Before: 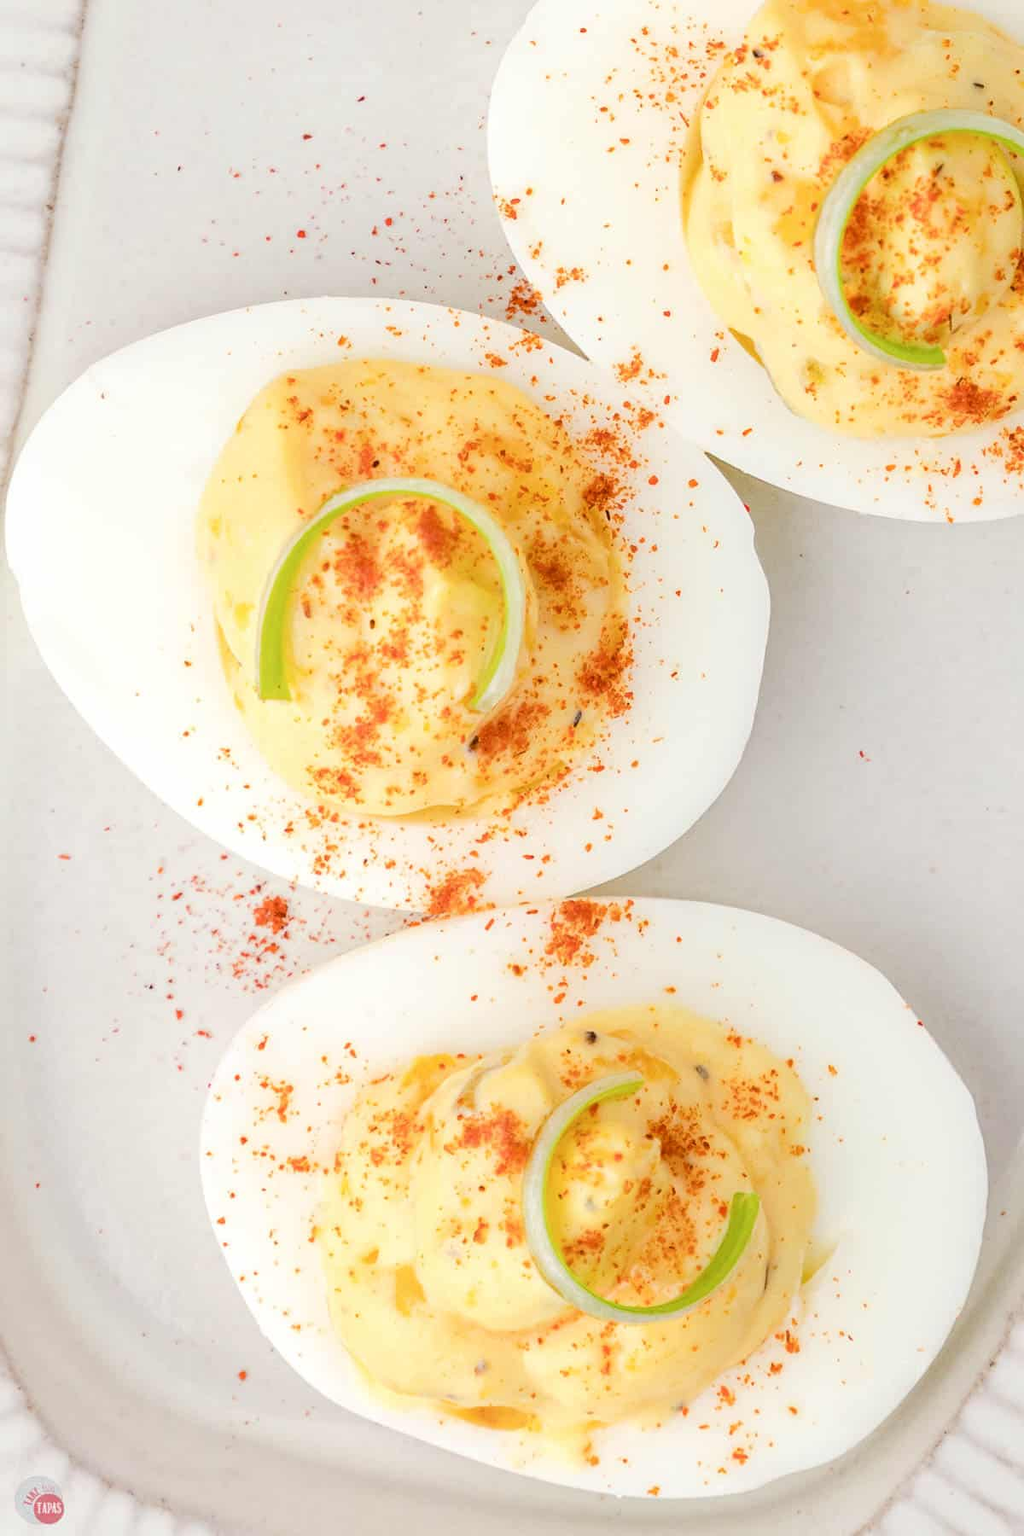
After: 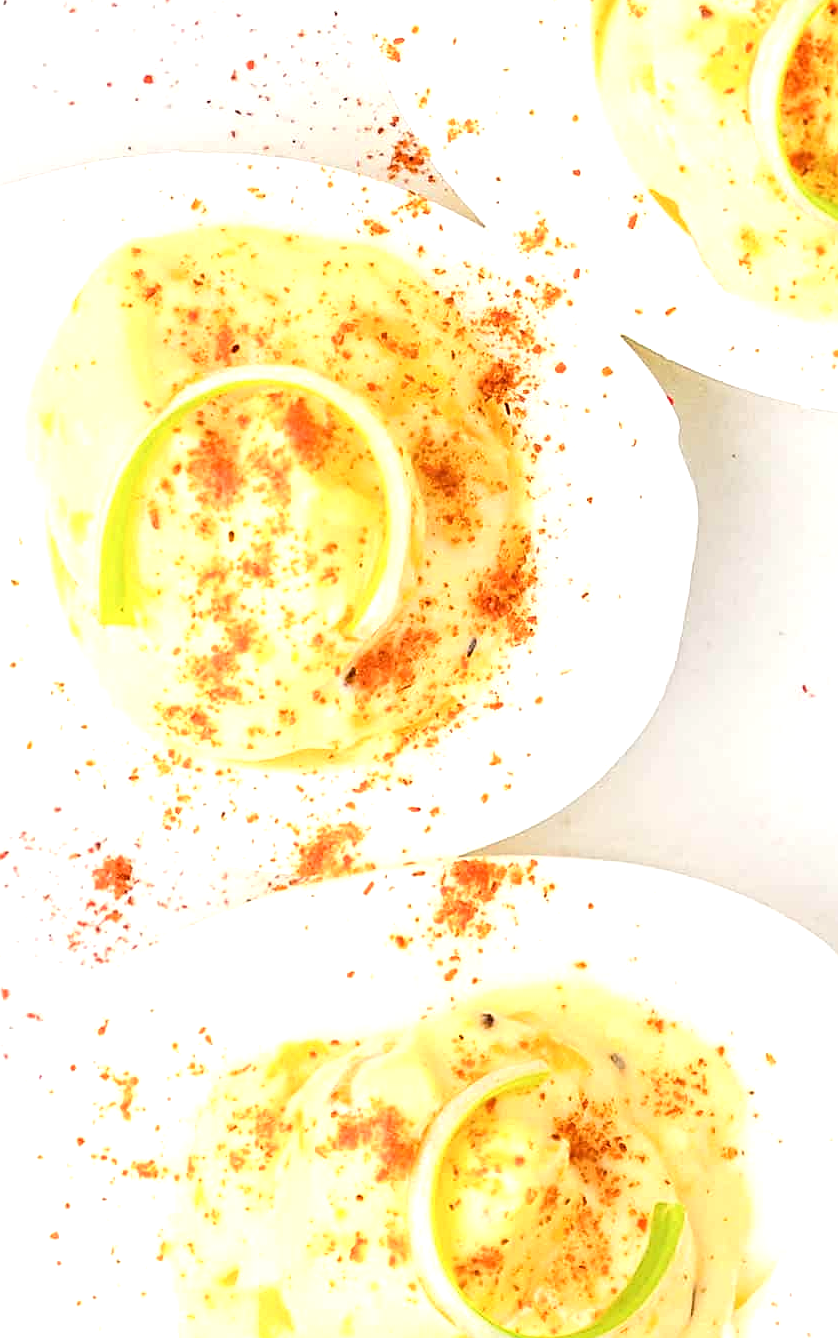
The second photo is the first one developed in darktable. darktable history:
exposure: black level correction 0, exposure 0.703 EV, compensate highlight preservation false
crop and rotate: left 17.113%, top 10.882%, right 12.999%, bottom 14.742%
sharpen: on, module defaults
